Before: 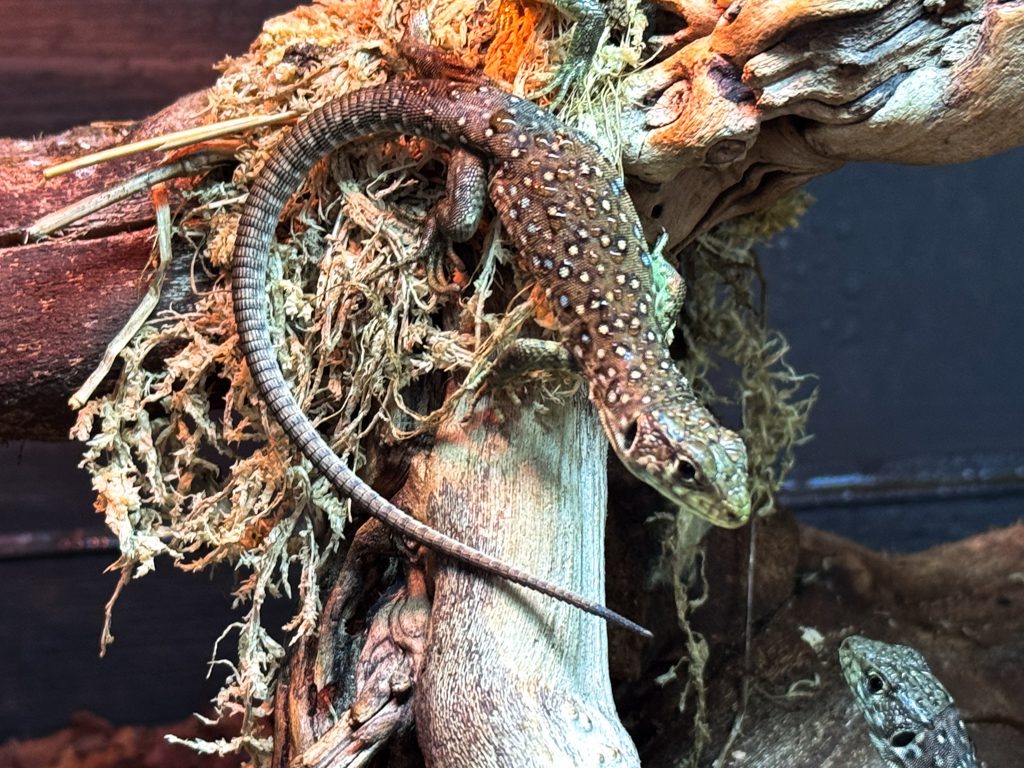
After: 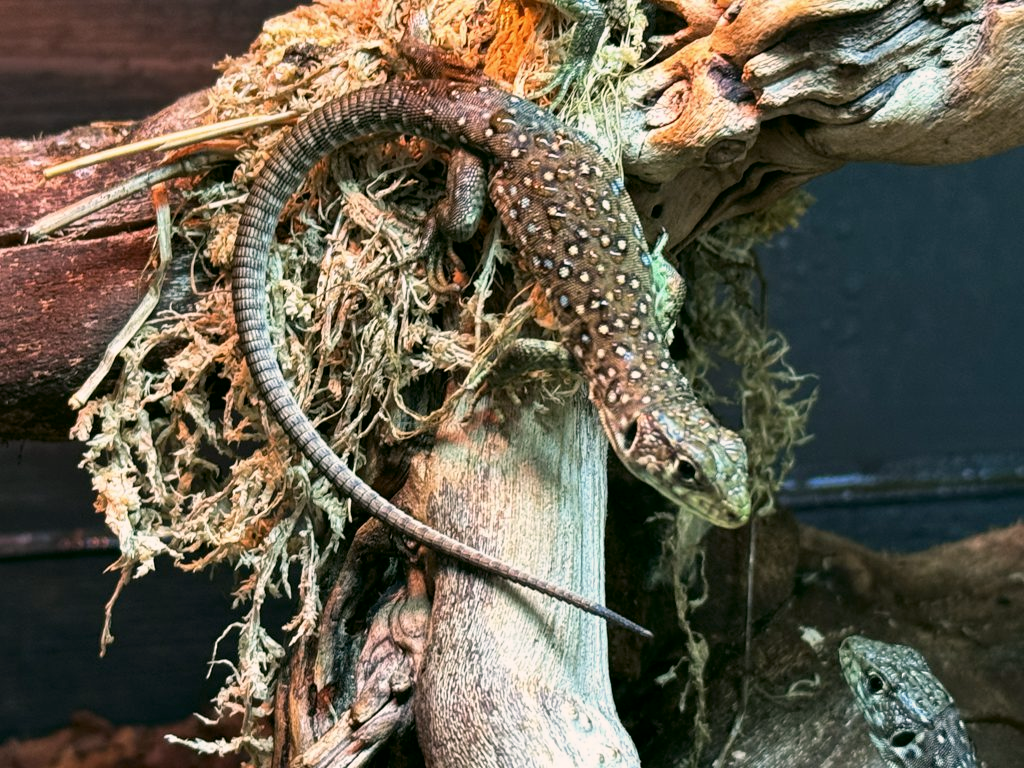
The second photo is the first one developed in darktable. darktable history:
color zones: curves: ch0 [(0, 0.5) (0.143, 0.52) (0.286, 0.5) (0.429, 0.5) (0.571, 0.5) (0.714, 0.5) (0.857, 0.5) (1, 0.5)]; ch1 [(0, 0.489) (0.155, 0.45) (0.286, 0.466) (0.429, 0.5) (0.571, 0.5) (0.714, 0.5) (0.857, 0.5) (1, 0.489)]
exposure: black level correction 0.001, exposure -0.125 EV, compensate exposure bias true, compensate highlight preservation false
color correction: highlights a* 4.02, highlights b* 4.98, shadows a* -7.55, shadows b* 4.98
